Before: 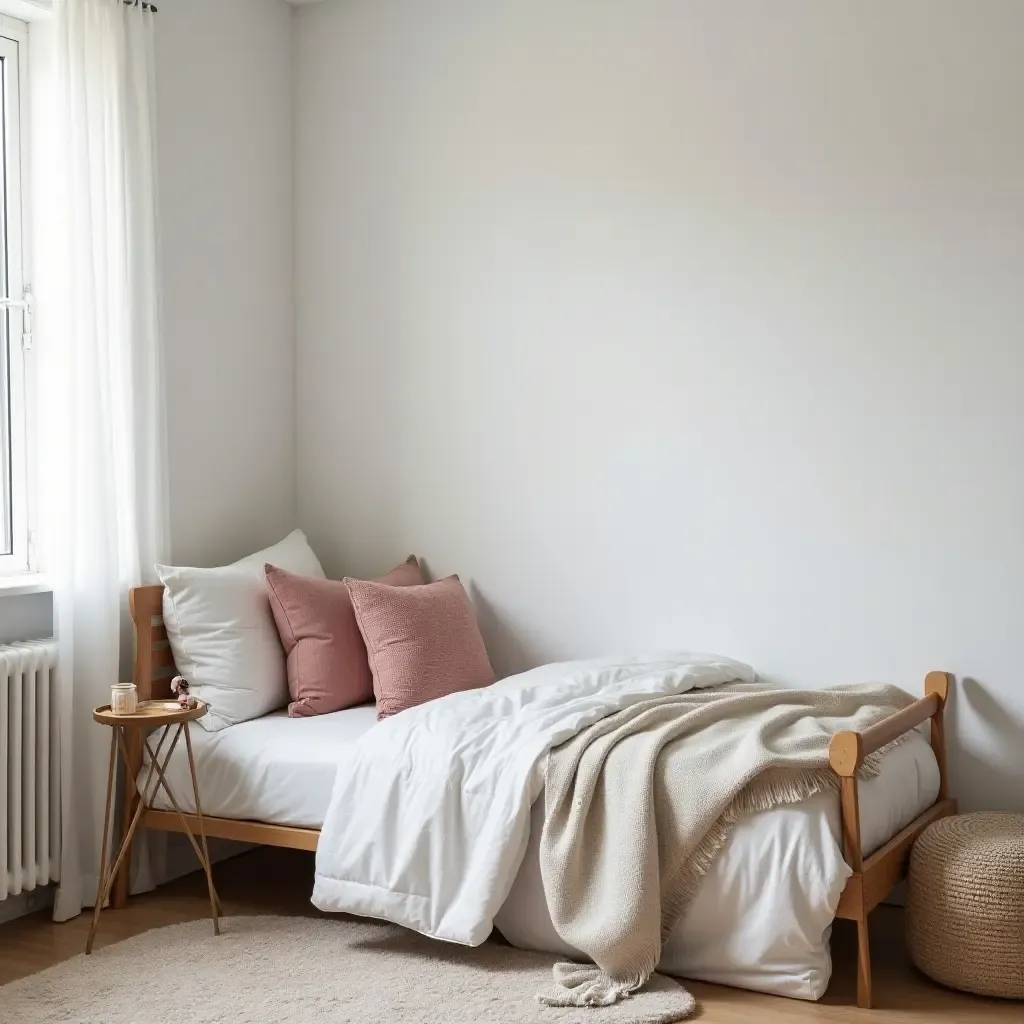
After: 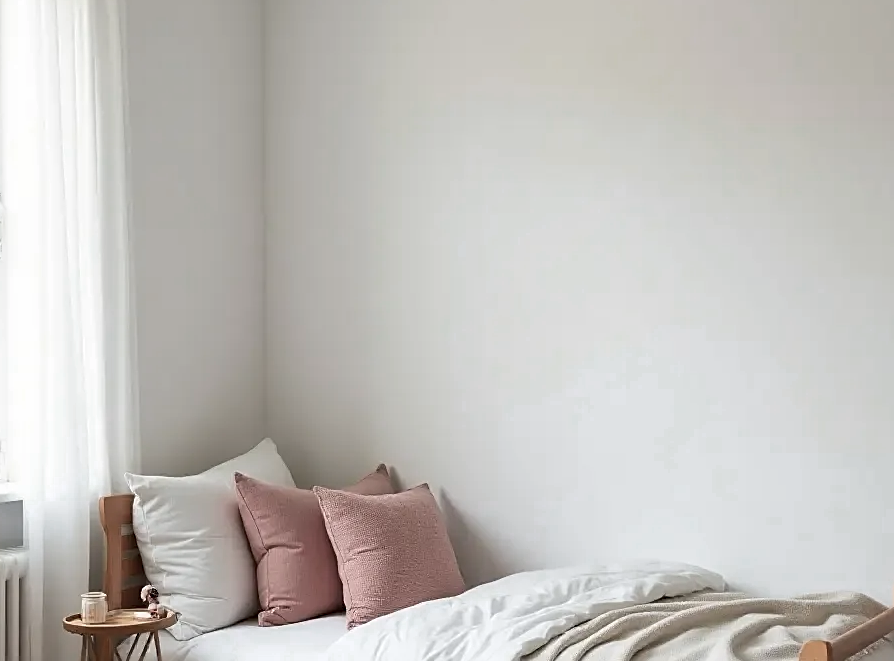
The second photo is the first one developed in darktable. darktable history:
crop: left 3.015%, top 8.969%, right 9.647%, bottom 26.457%
sharpen: on, module defaults
color zones: curves: ch0 [(0.473, 0.374) (0.742, 0.784)]; ch1 [(0.354, 0.737) (0.742, 0.705)]; ch2 [(0.318, 0.421) (0.758, 0.532)]
color correction: saturation 0.57
